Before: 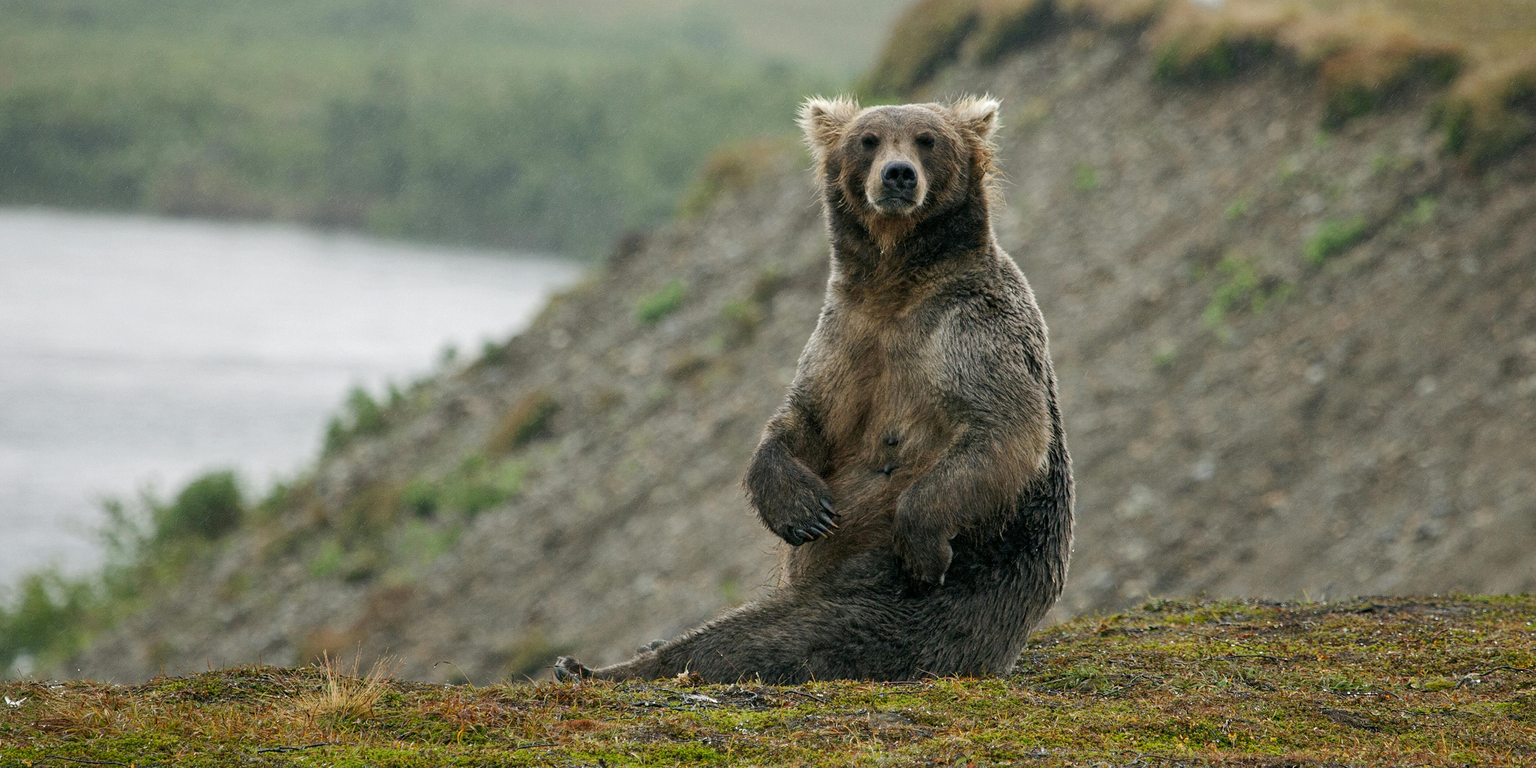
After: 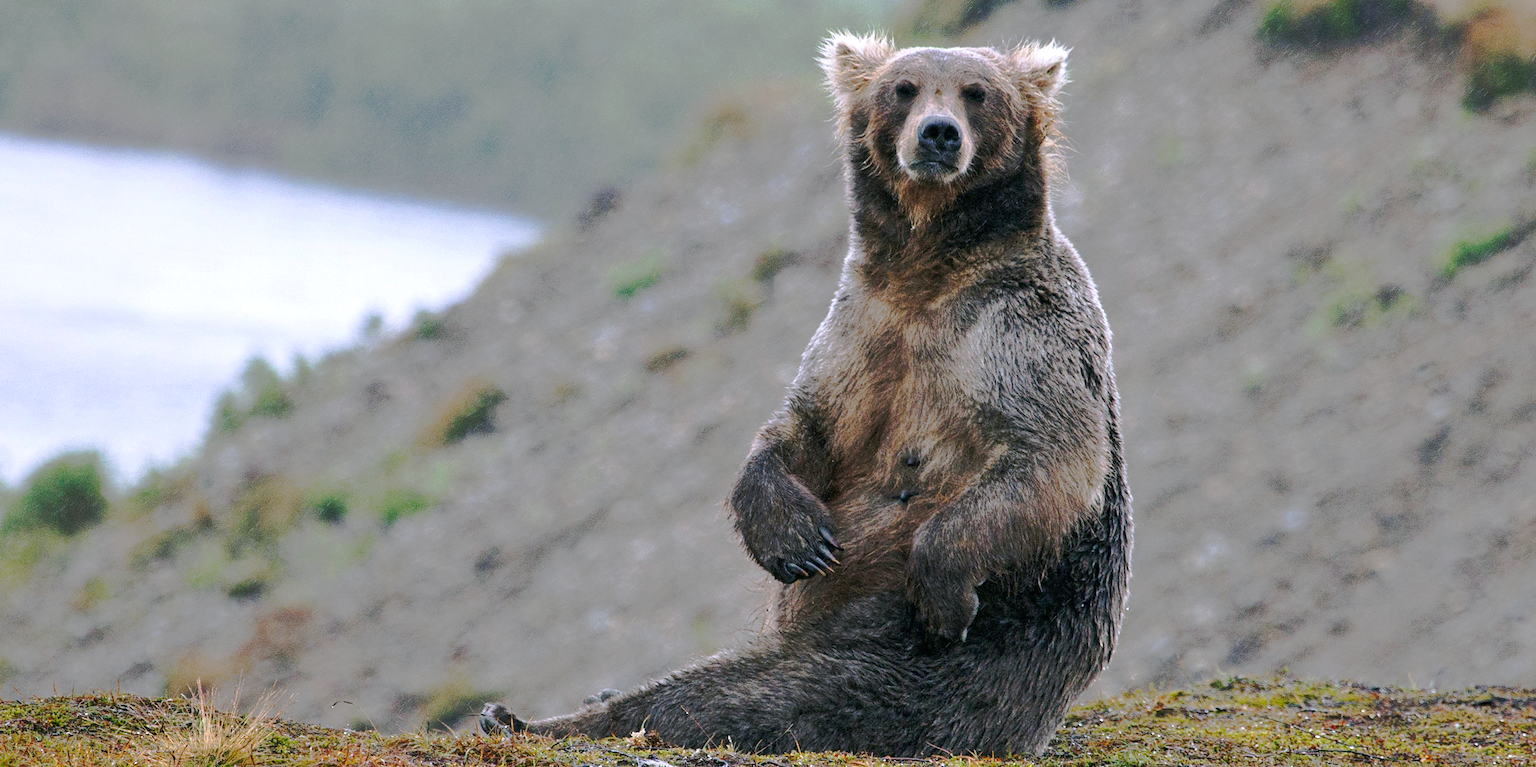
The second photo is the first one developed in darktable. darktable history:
exposure: black level correction 0, exposure 0.5 EV, compensate exposure bias true, compensate highlight preservation false
tone curve: curves: ch0 [(0, 0) (0.003, 0.005) (0.011, 0.012) (0.025, 0.026) (0.044, 0.046) (0.069, 0.071) (0.1, 0.098) (0.136, 0.135) (0.177, 0.178) (0.224, 0.217) (0.277, 0.274) (0.335, 0.335) (0.399, 0.442) (0.468, 0.543) (0.543, 0.6) (0.623, 0.628) (0.709, 0.679) (0.801, 0.782) (0.898, 0.904) (1, 1)], preserve colors none
crop and rotate: angle -3.27°, left 5.211%, top 5.211%, right 4.607%, bottom 4.607%
color calibration: output R [0.999, 0.026, -0.11, 0], output G [-0.019, 1.037, -0.099, 0], output B [0.022, -0.023, 0.902, 0], illuminant custom, x 0.367, y 0.392, temperature 4437.75 K, clip negative RGB from gamut false
